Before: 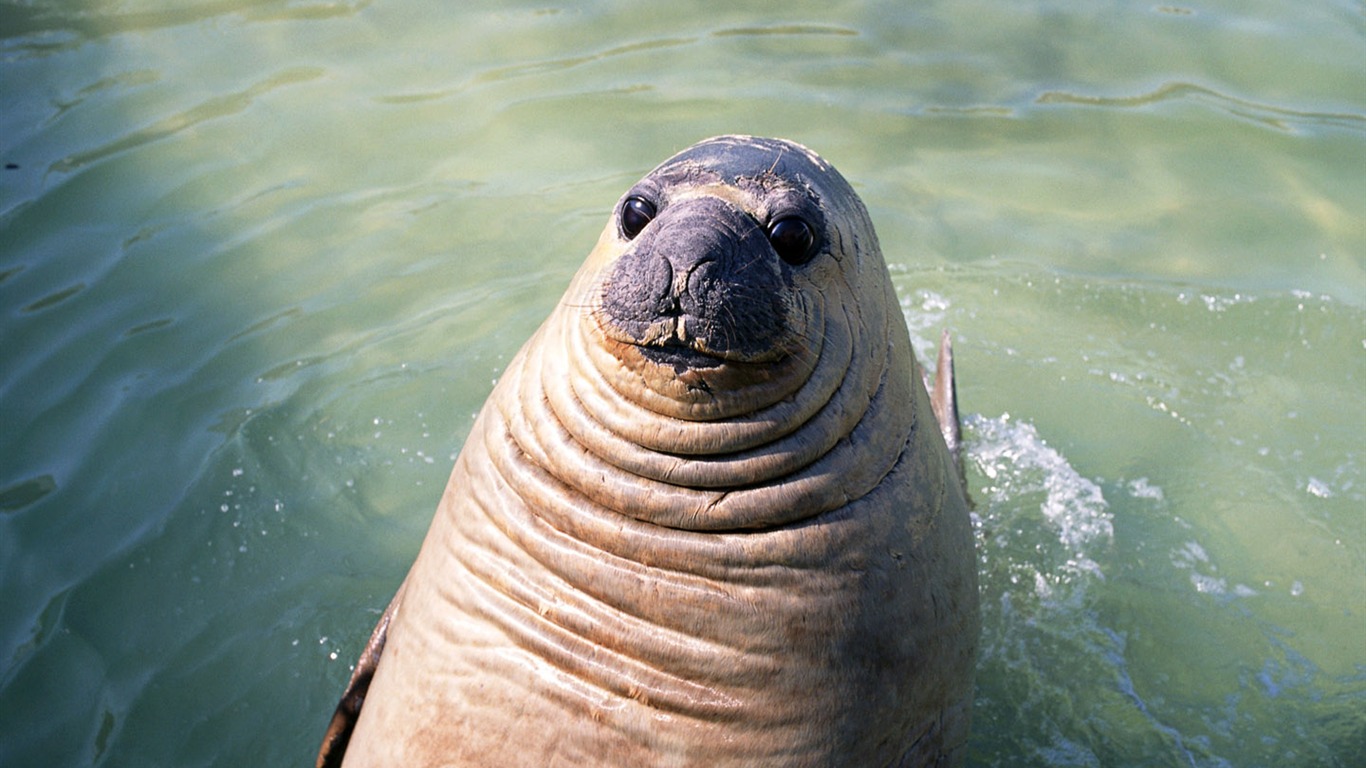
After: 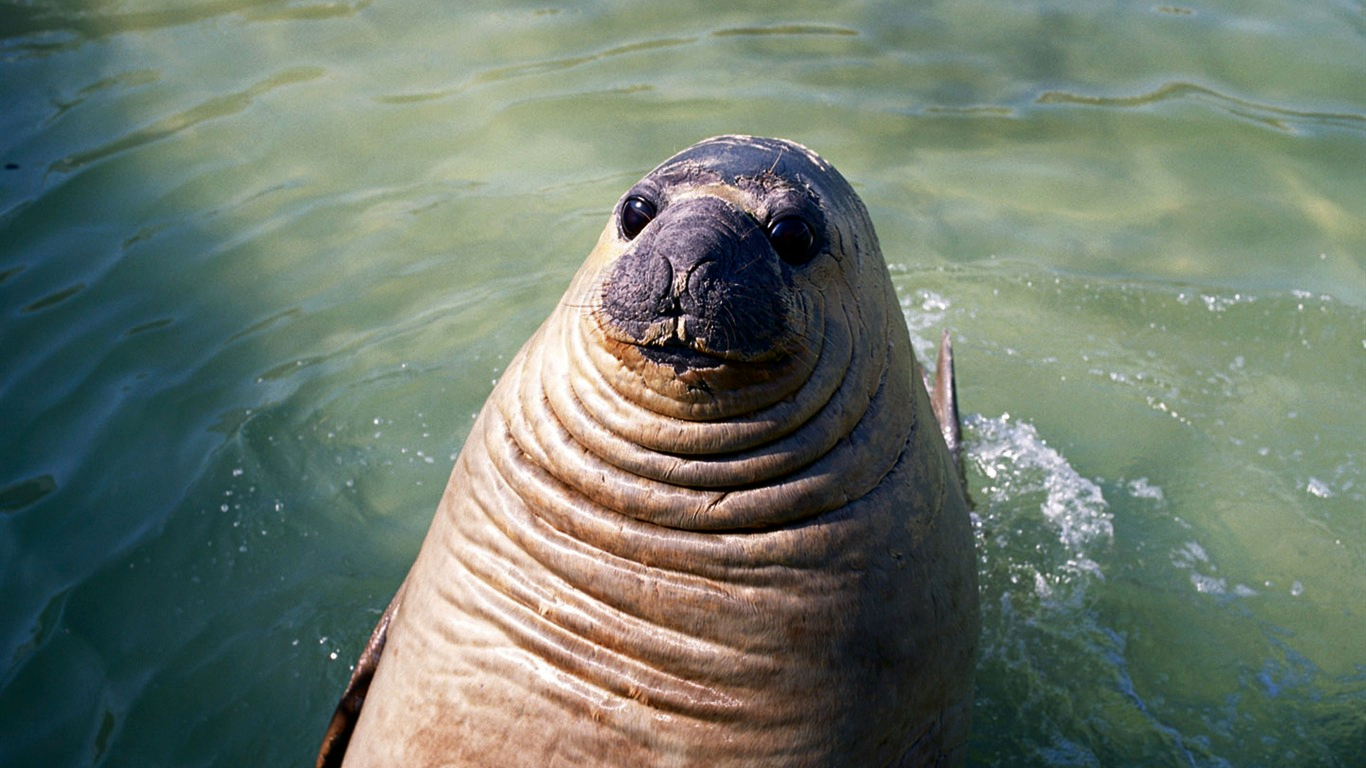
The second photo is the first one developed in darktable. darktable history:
contrast brightness saturation: brightness -0.205, saturation 0.08
